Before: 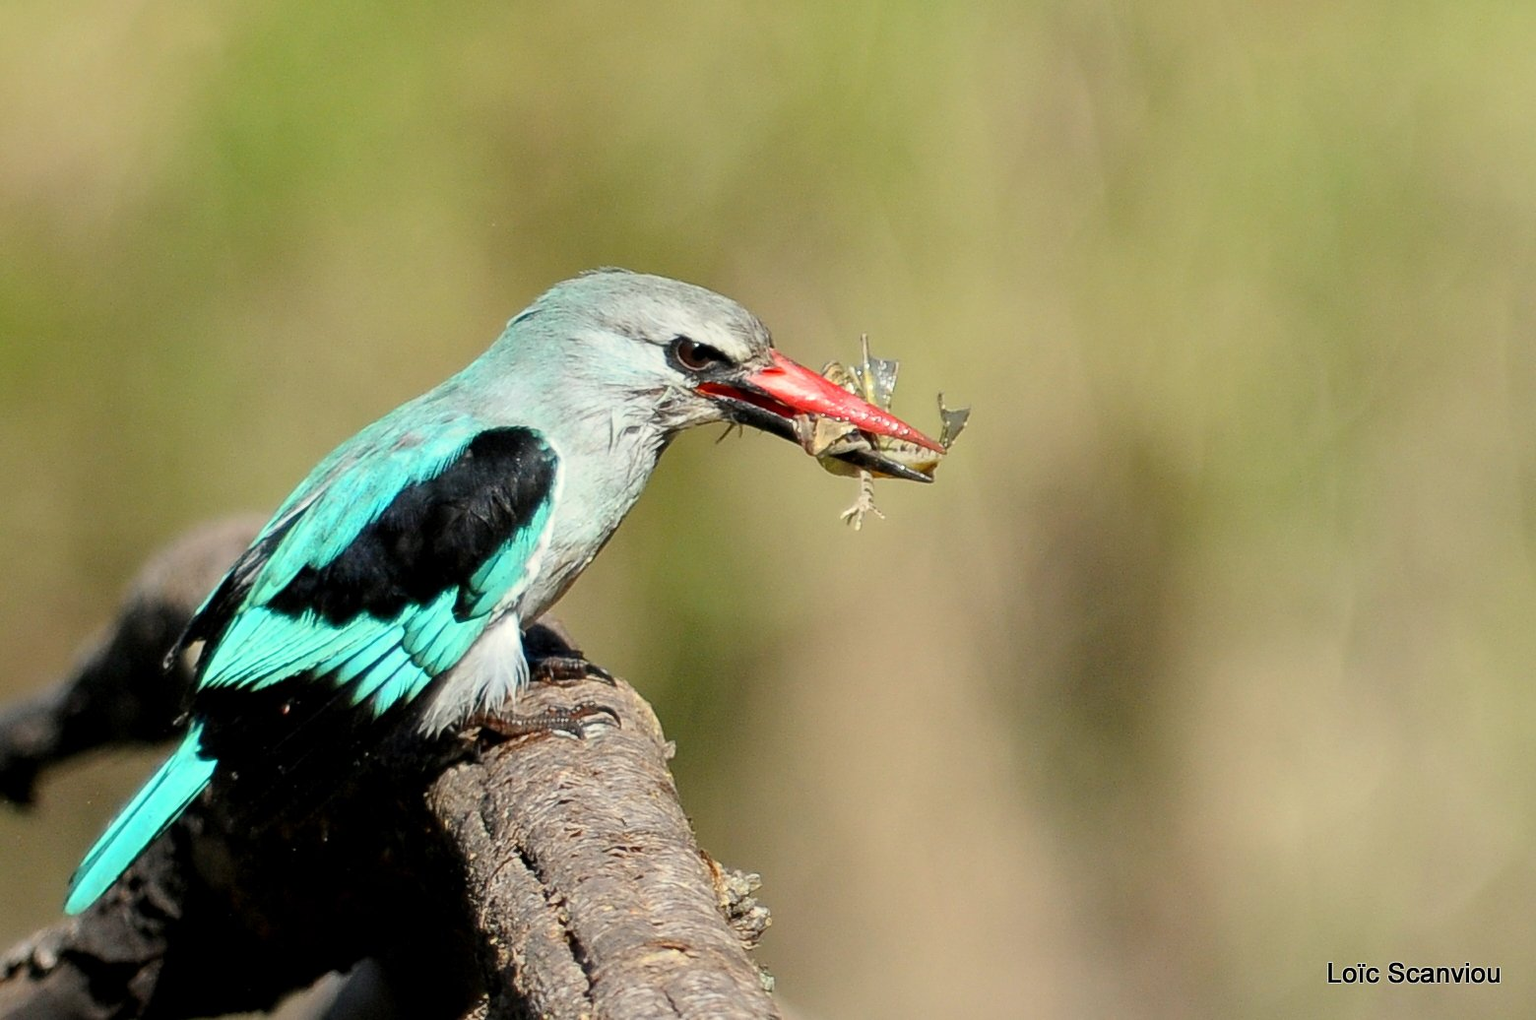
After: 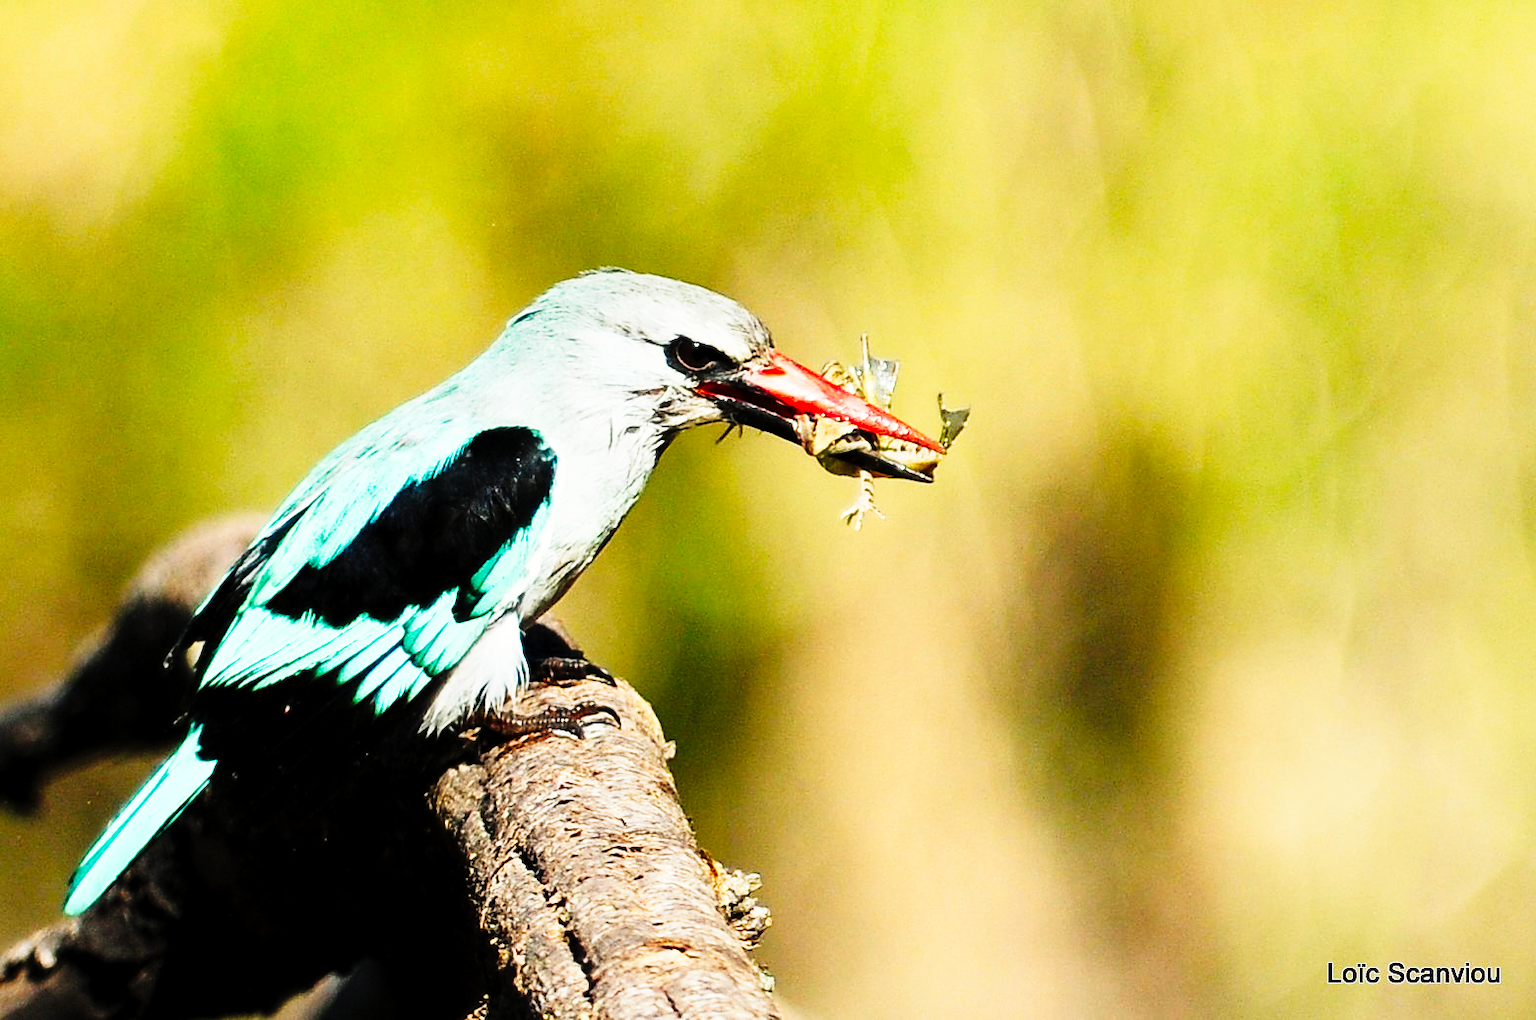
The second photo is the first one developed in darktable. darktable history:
tone curve: curves: ch0 [(0, 0) (0.003, 0.001) (0.011, 0.005) (0.025, 0.009) (0.044, 0.014) (0.069, 0.018) (0.1, 0.025) (0.136, 0.029) (0.177, 0.042) (0.224, 0.064) (0.277, 0.107) (0.335, 0.182) (0.399, 0.3) (0.468, 0.462) (0.543, 0.639) (0.623, 0.802) (0.709, 0.916) (0.801, 0.963) (0.898, 0.988) (1, 1)], preserve colors none
